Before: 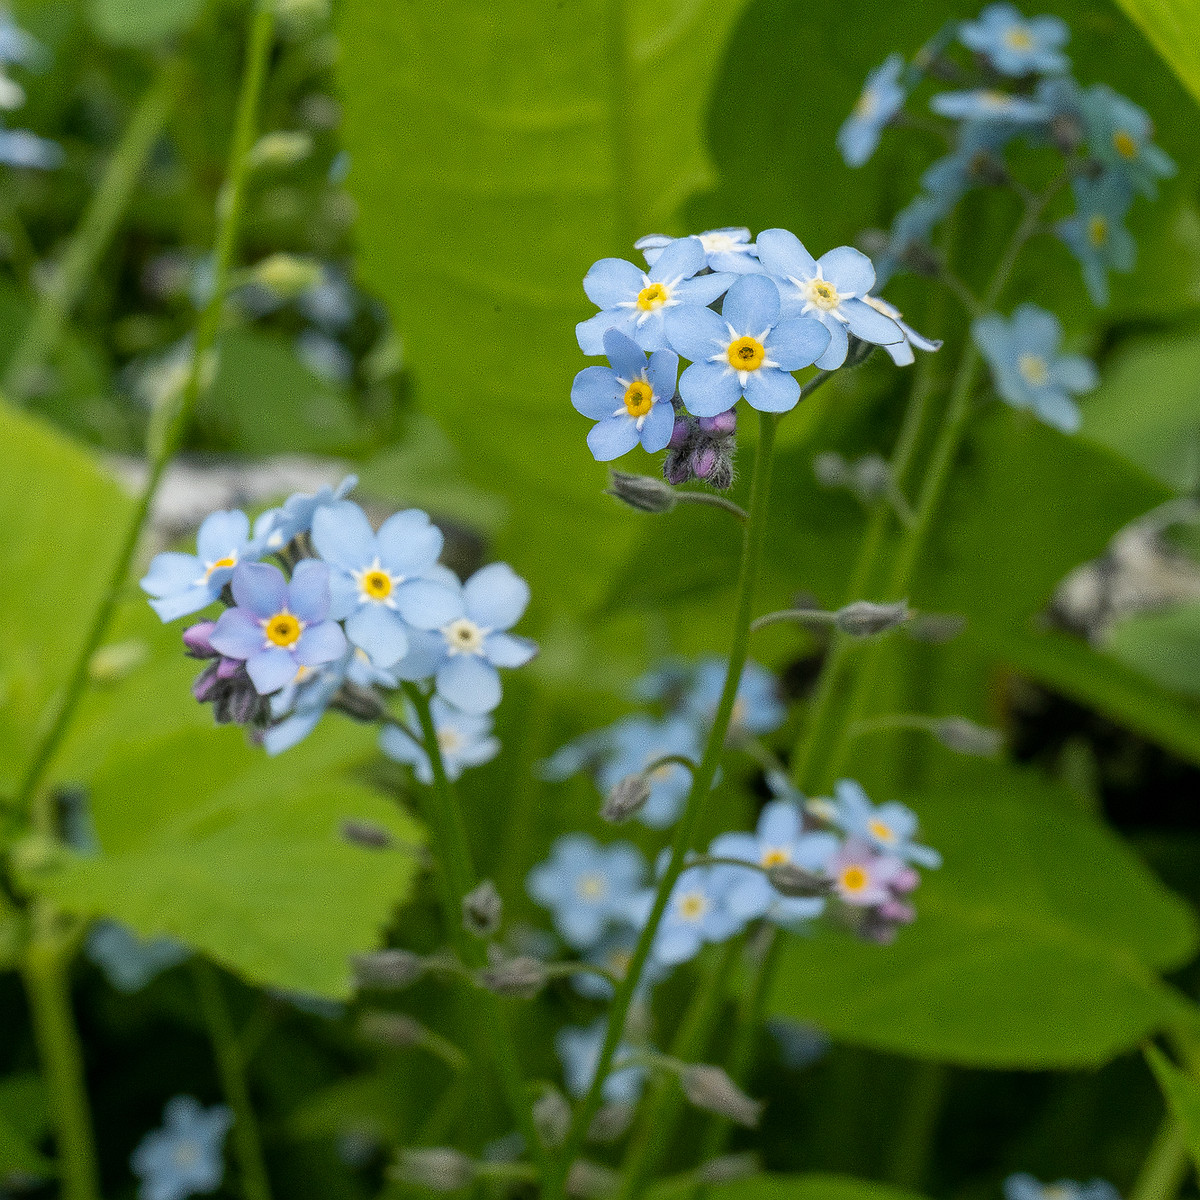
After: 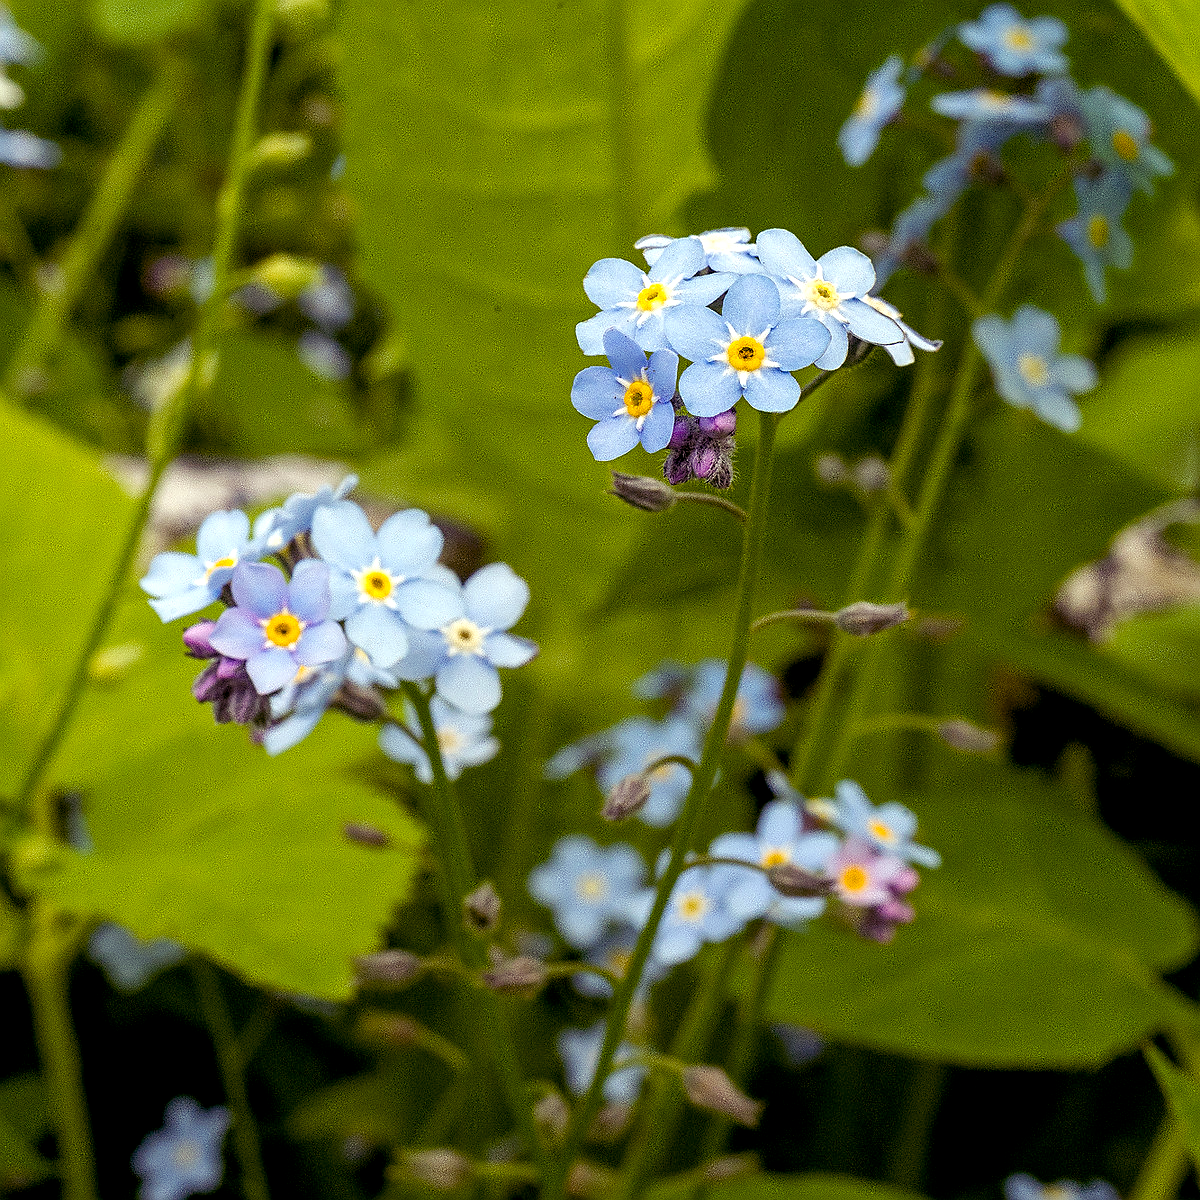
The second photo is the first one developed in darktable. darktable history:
color balance rgb: shadows lift › luminance -21.66%, shadows lift › chroma 8.98%, shadows lift › hue 283.37°, power › chroma 1.55%, power › hue 25.59°, highlights gain › luminance 6.08%, highlights gain › chroma 2.55%, highlights gain › hue 90°, global offset › luminance -0.87%, perceptual saturation grading › global saturation 27.49%, perceptual saturation grading › highlights -28.39%, perceptual saturation grading › mid-tones 15.22%, perceptual saturation grading › shadows 33.98%, perceptual brilliance grading › highlights 10%, perceptual brilliance grading › mid-tones 5%
sharpen: on, module defaults
